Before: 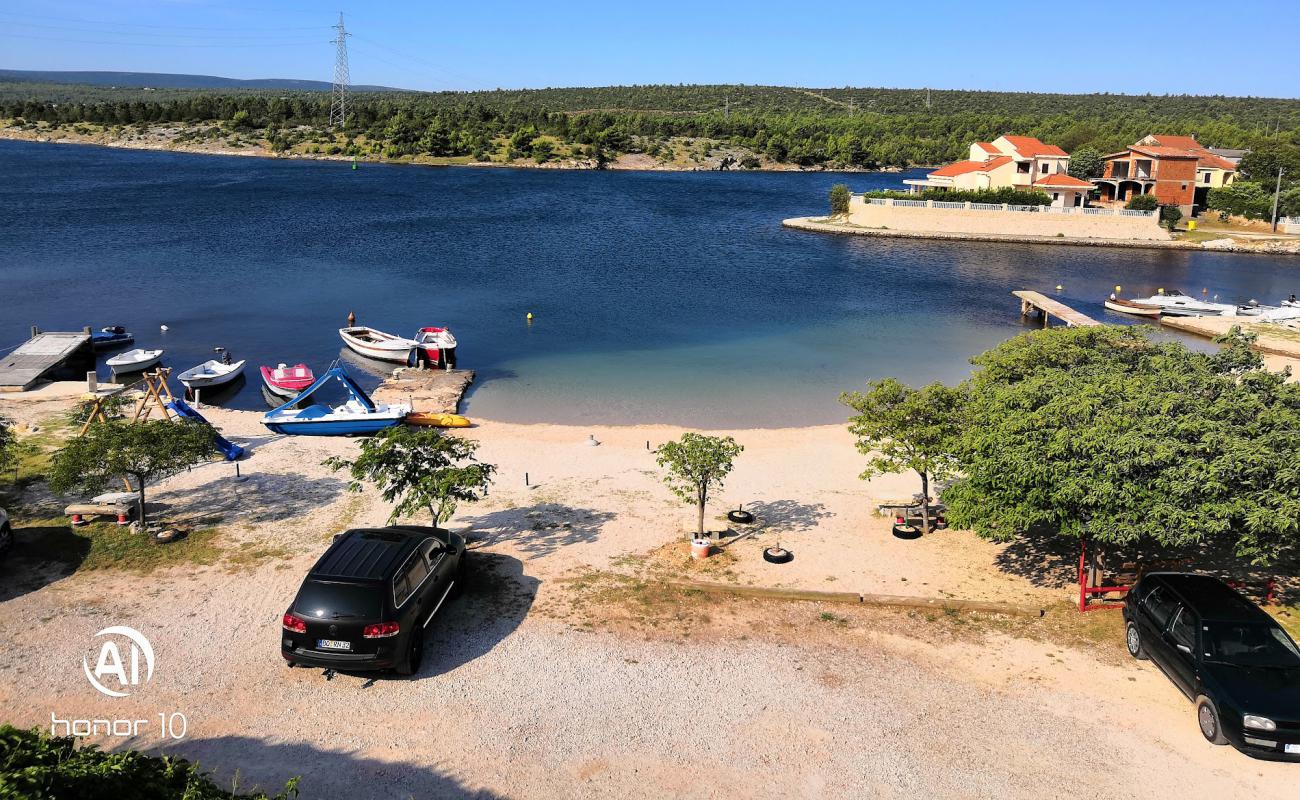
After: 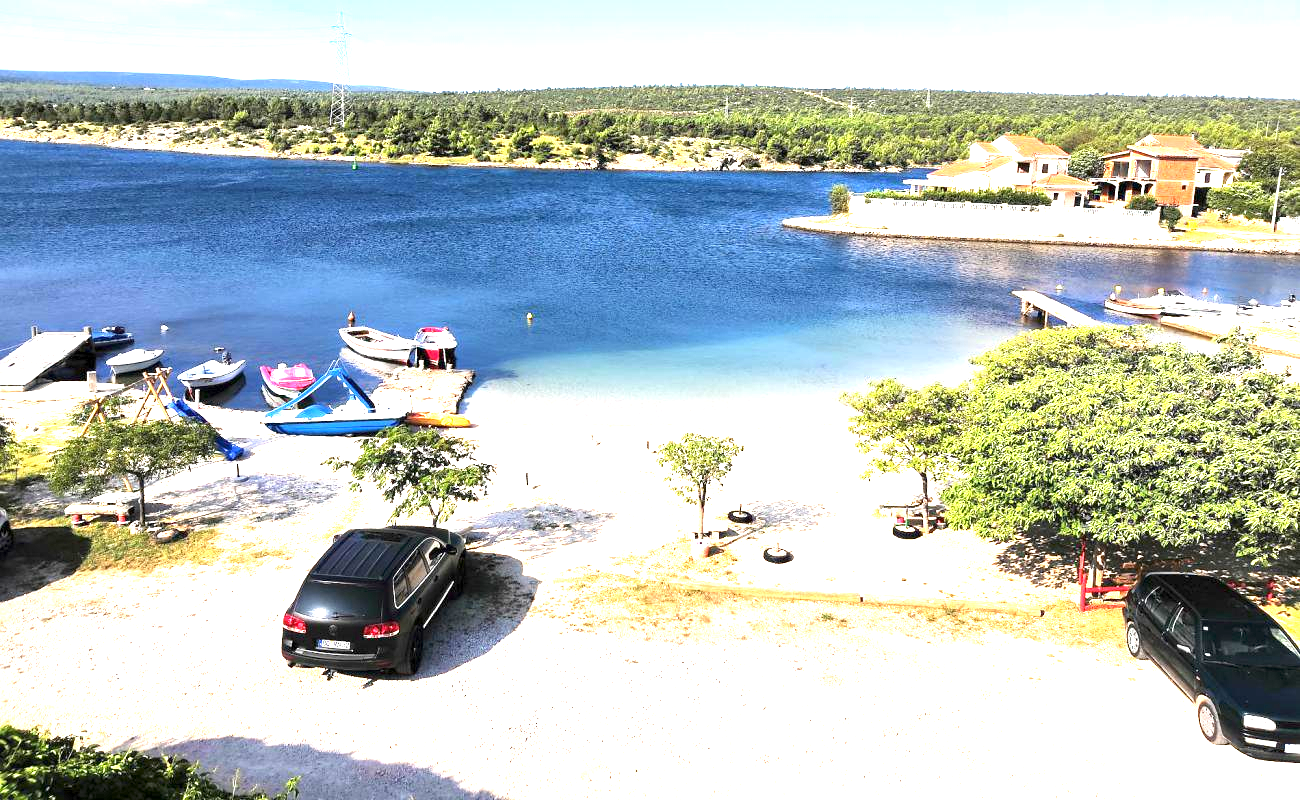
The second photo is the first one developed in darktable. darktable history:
exposure: exposure 1.993 EV, compensate exposure bias true, compensate highlight preservation false
